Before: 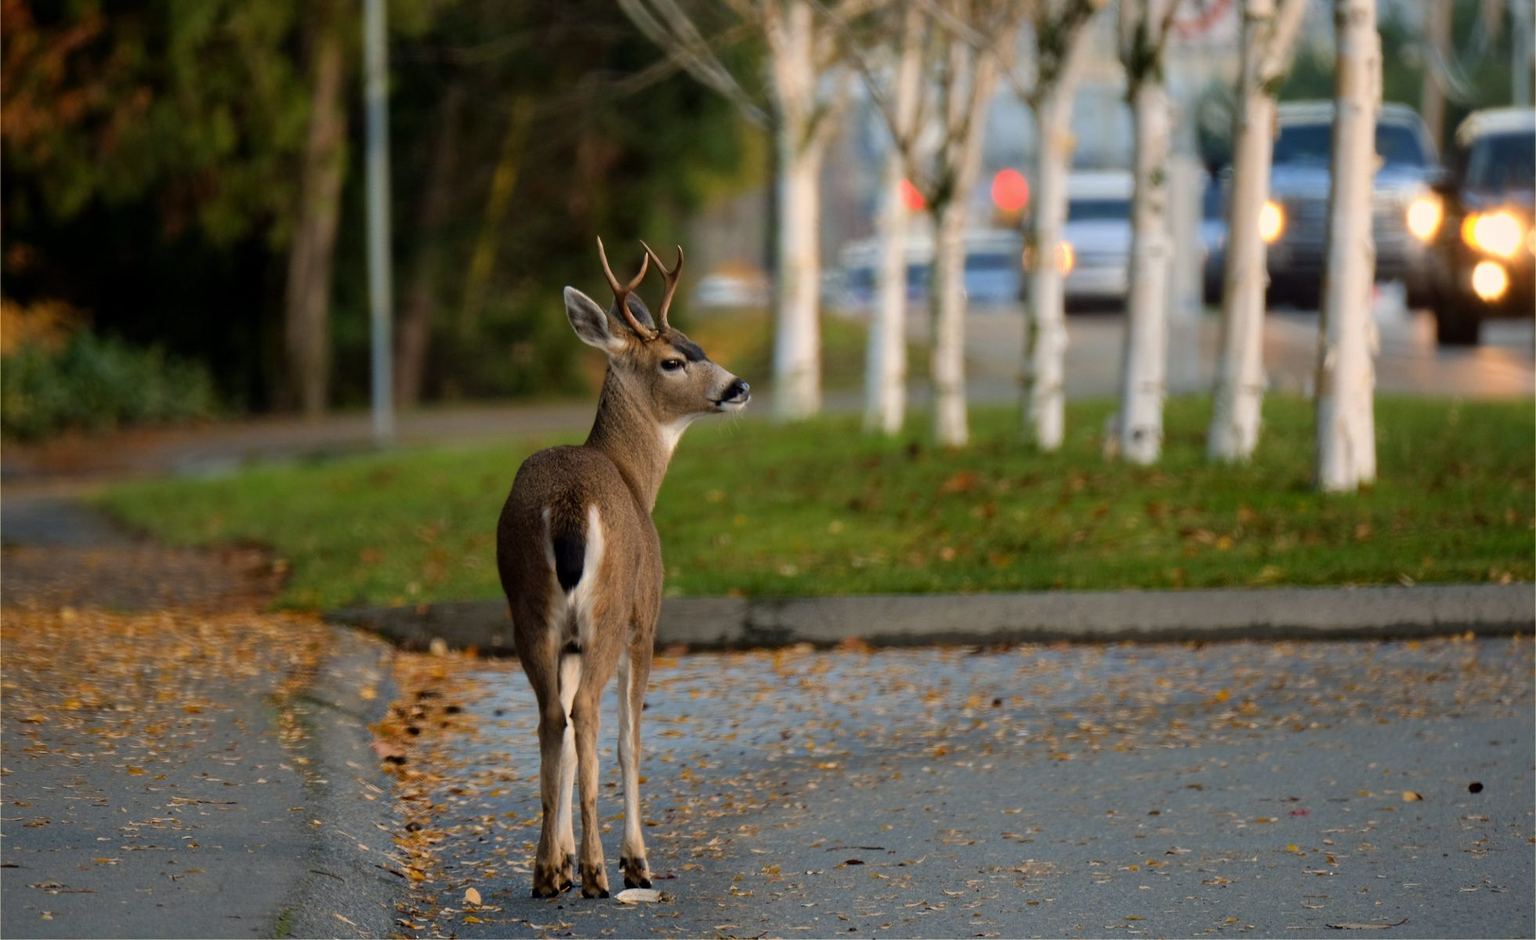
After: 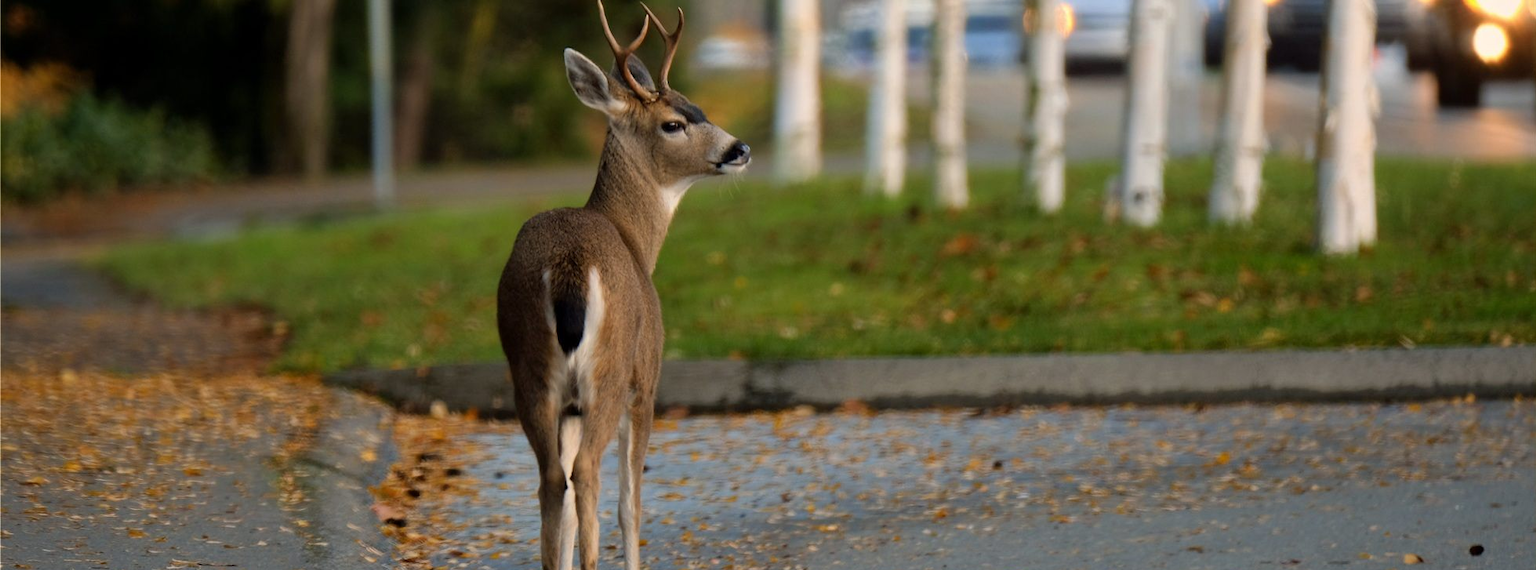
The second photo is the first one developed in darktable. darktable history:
crop and rotate: top 25.357%, bottom 13.942%
exposure: compensate highlight preservation false
